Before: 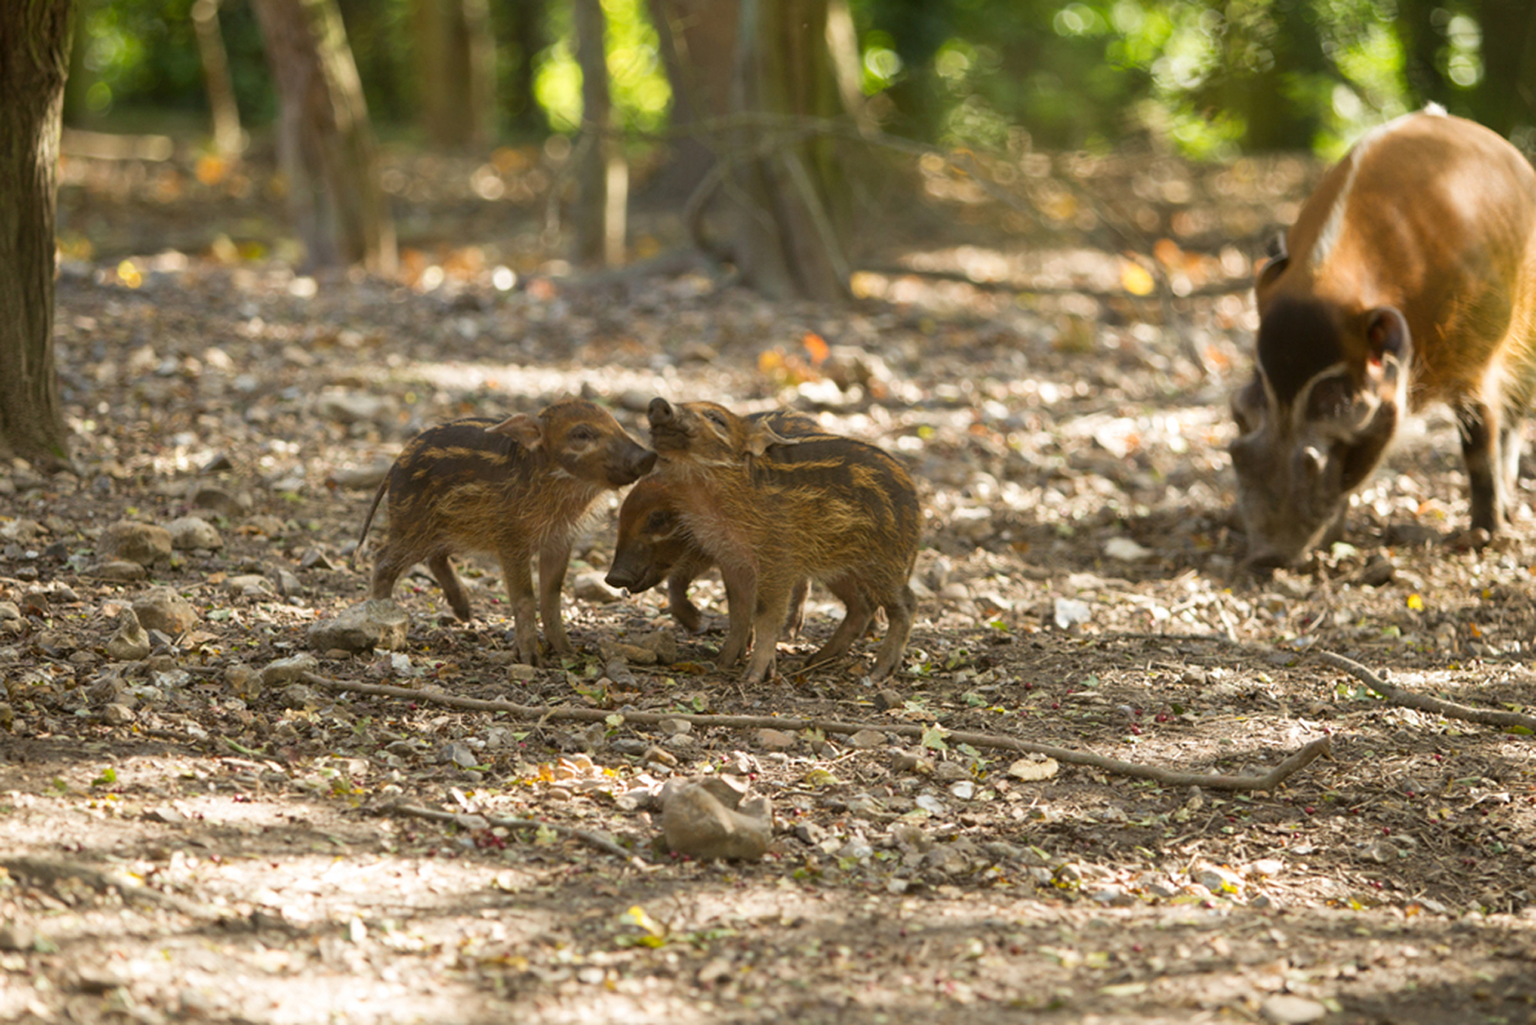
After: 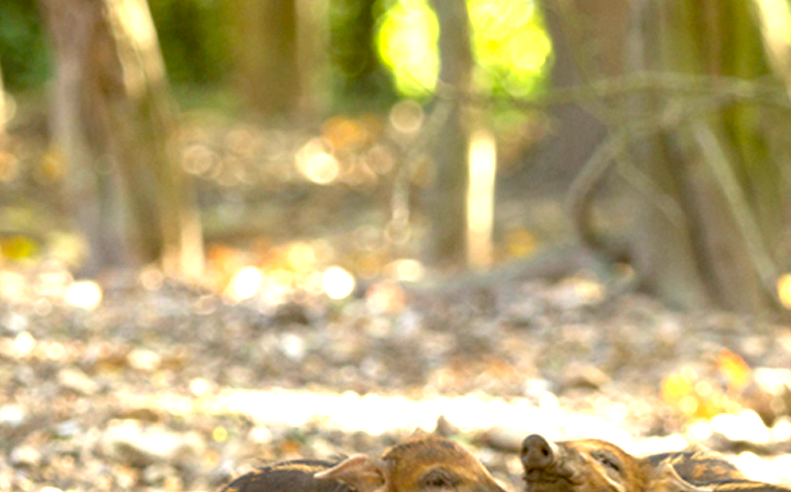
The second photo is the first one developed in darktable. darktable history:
crop: left 15.452%, top 5.459%, right 43.956%, bottom 56.62%
exposure: black level correction 0.009, exposure 1.425 EV, compensate highlight preservation false
